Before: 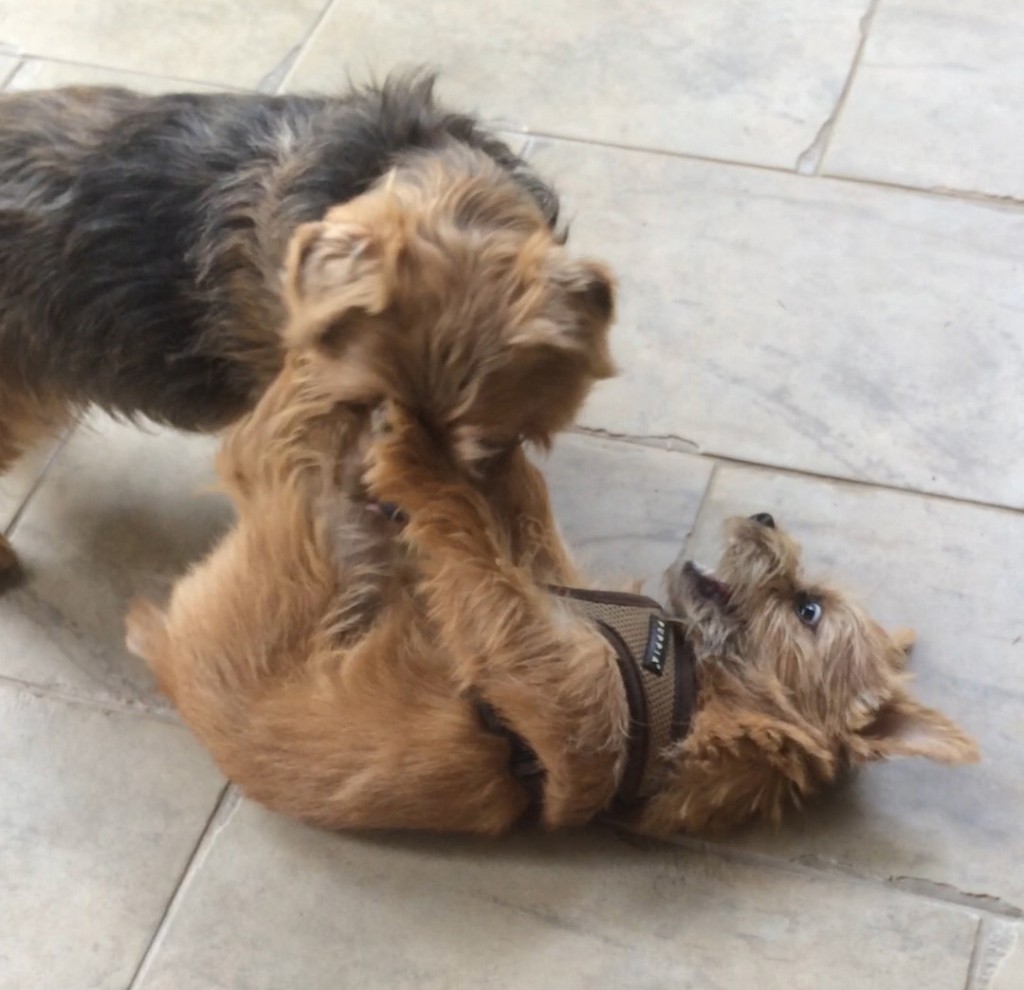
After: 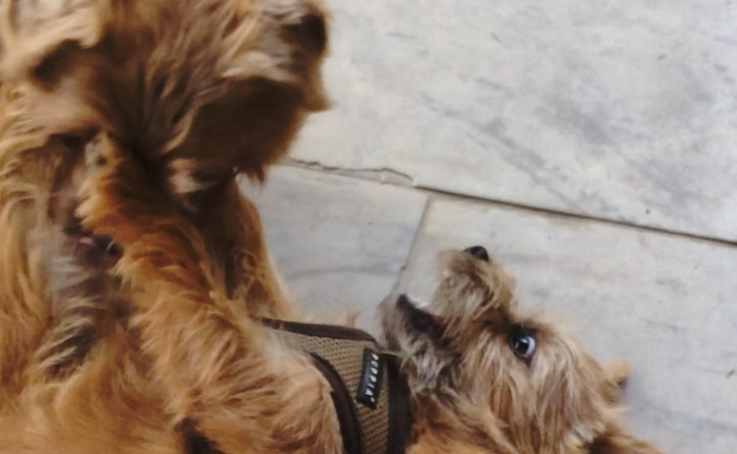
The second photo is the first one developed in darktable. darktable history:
crop and rotate: left 27.938%, top 27.046%, bottom 27.046%
base curve: curves: ch0 [(0, 0) (0.073, 0.04) (0.157, 0.139) (0.492, 0.492) (0.758, 0.758) (1, 1)], preserve colors none
shadows and highlights: soften with gaussian
